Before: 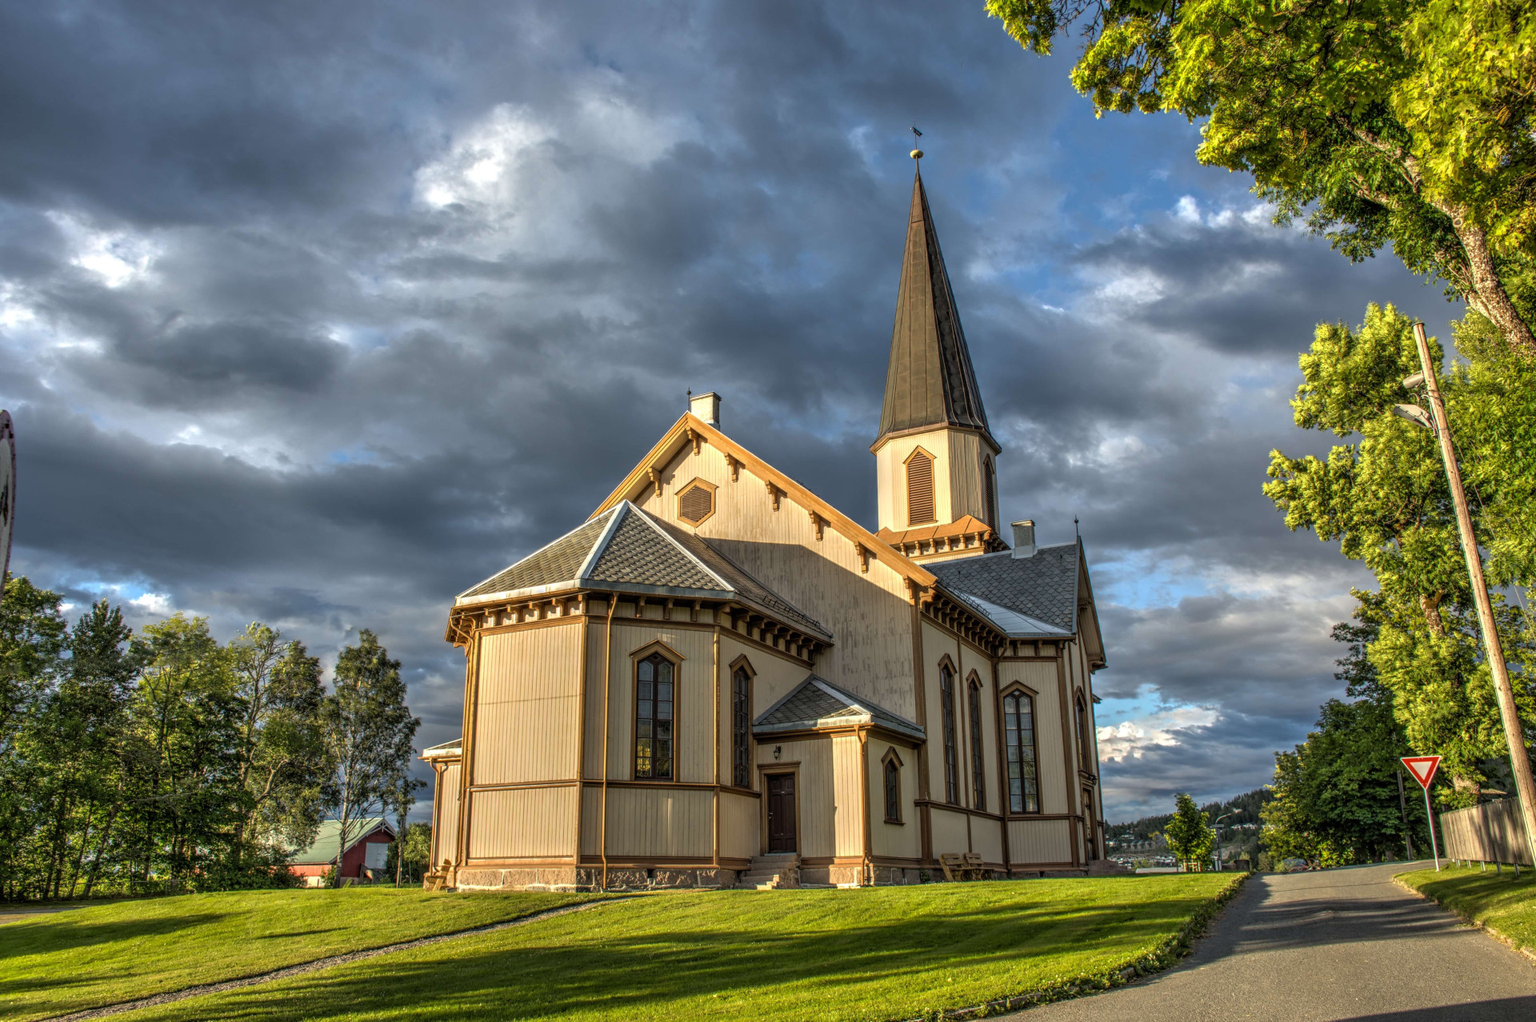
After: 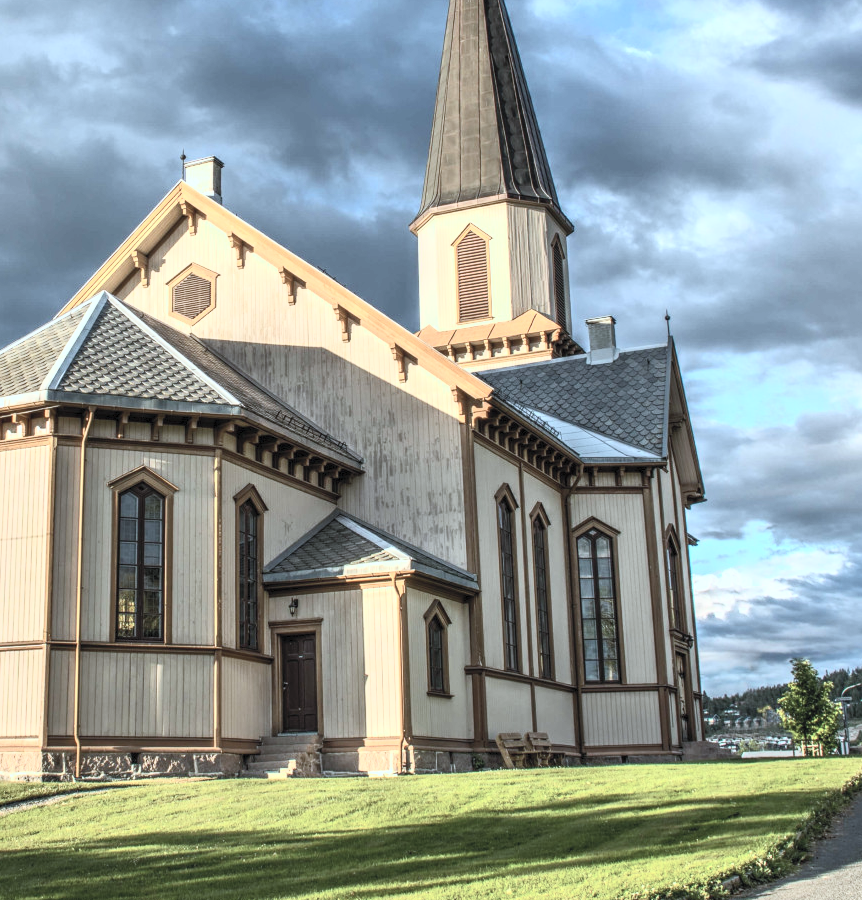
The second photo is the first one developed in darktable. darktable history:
contrast brightness saturation: contrast 0.425, brightness 0.554, saturation -0.201
crop: left 35.363%, top 26.141%, right 19.71%, bottom 3.364%
color correction: highlights a* -3.92, highlights b* -11.15
